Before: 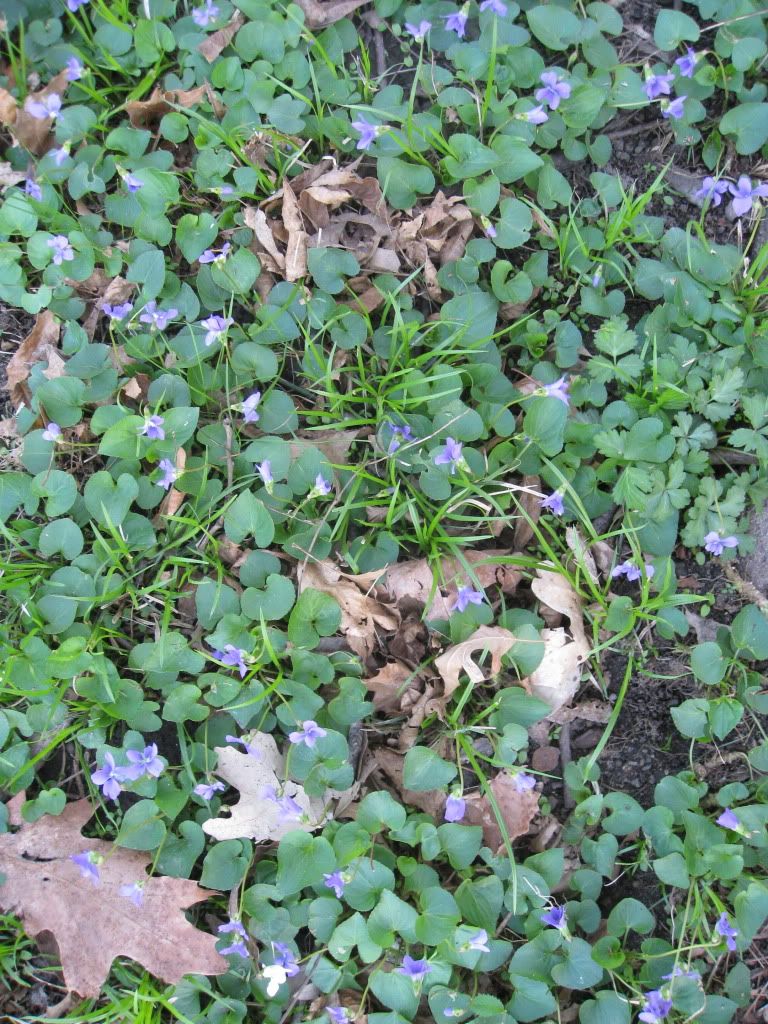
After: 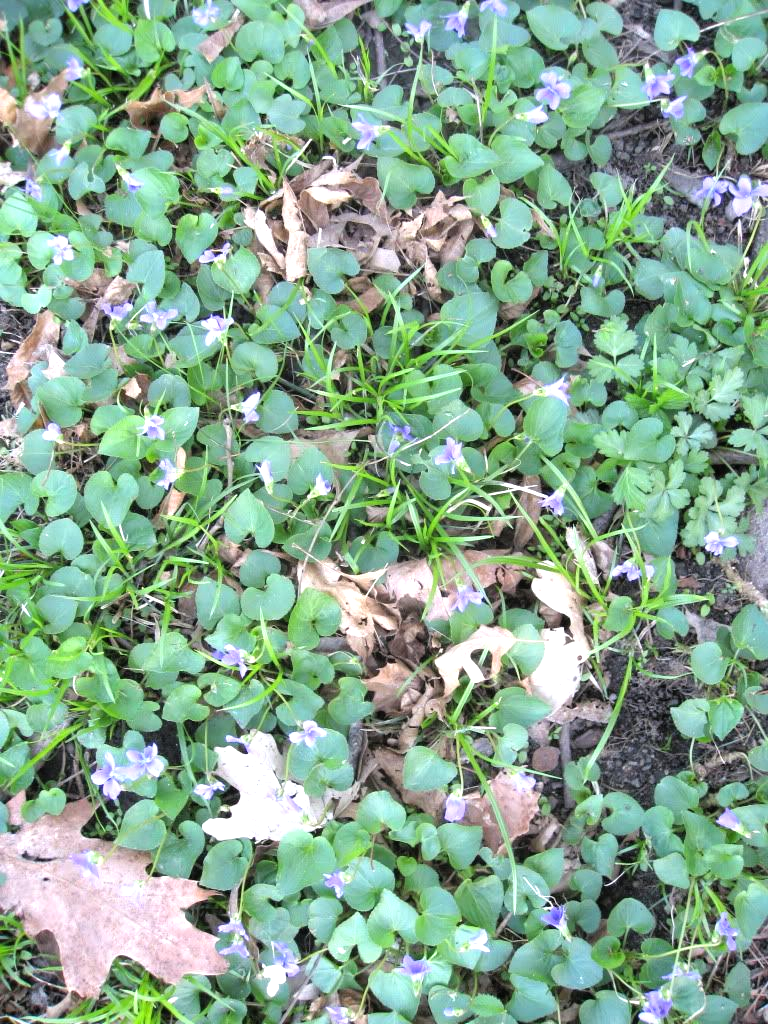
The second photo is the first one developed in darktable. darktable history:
tone equalizer: -8 EV -0.773 EV, -7 EV -0.692 EV, -6 EV -0.599 EV, -5 EV -0.421 EV, -3 EV 0.397 EV, -2 EV 0.6 EV, -1 EV 0.682 EV, +0 EV 0.752 EV
